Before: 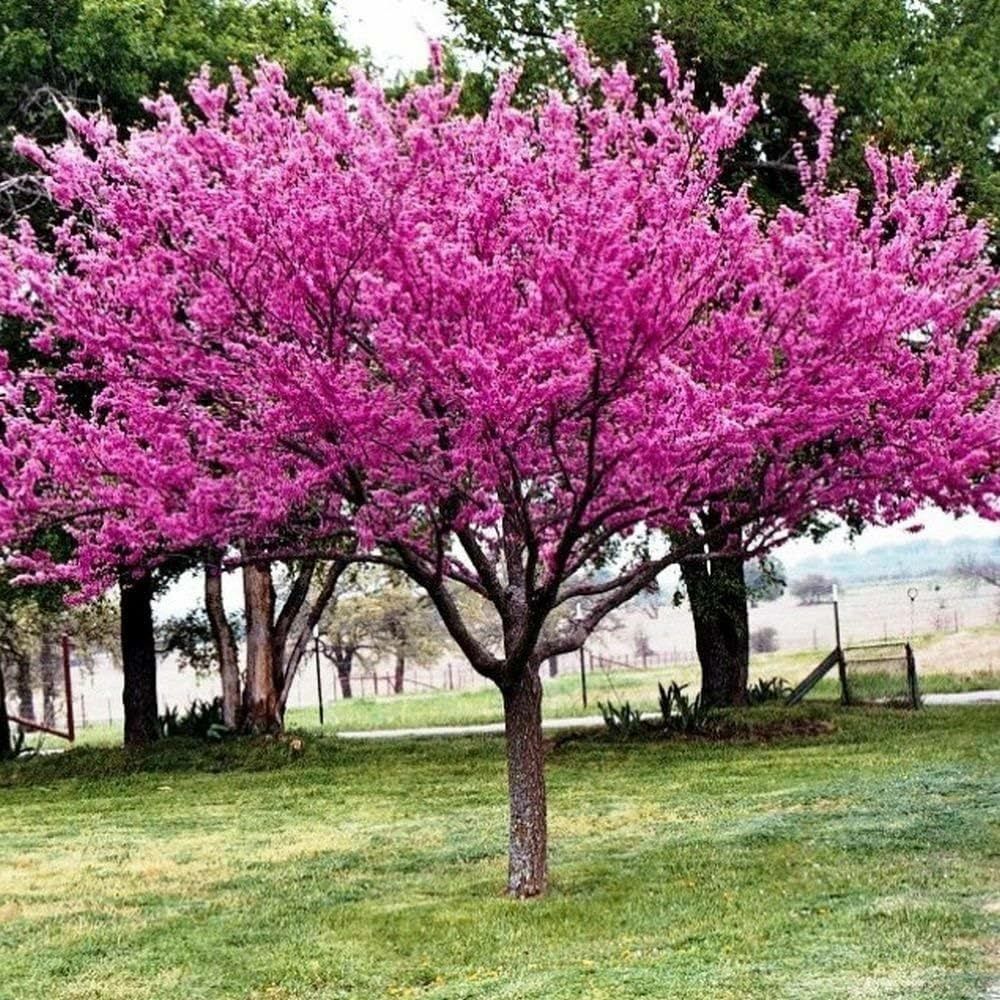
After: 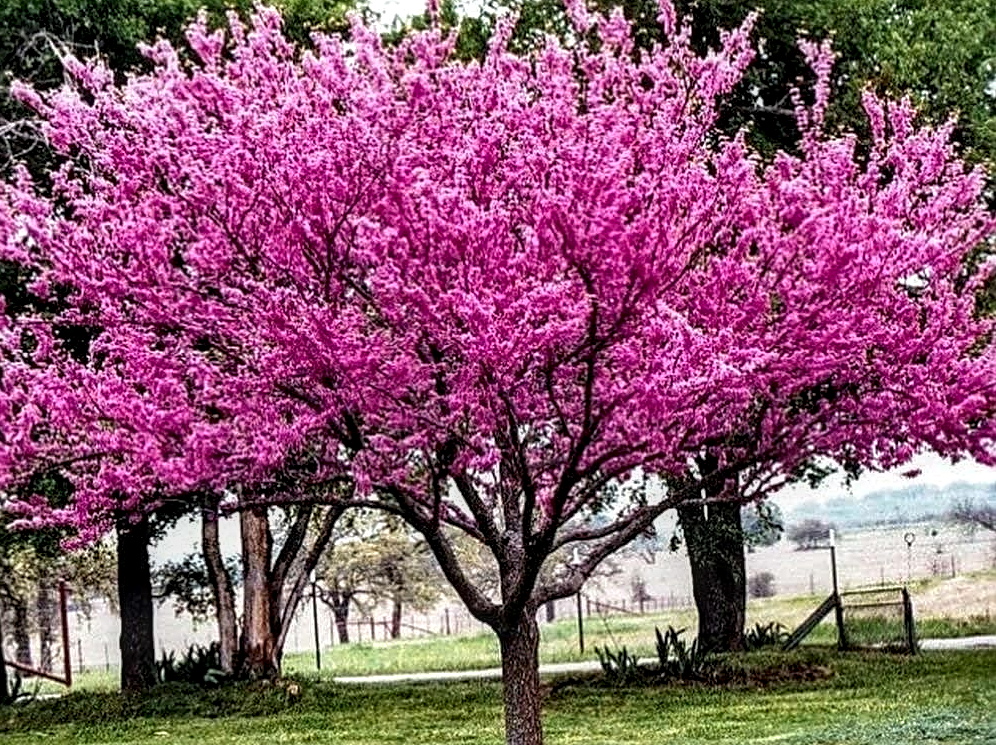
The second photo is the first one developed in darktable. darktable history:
sharpen: amount 0.496
shadows and highlights: shadows 24.14, highlights -77.72, soften with gaussian
crop: left 0.329%, top 5.551%, bottom 19.917%
local contrast: highlights 24%, detail 150%
